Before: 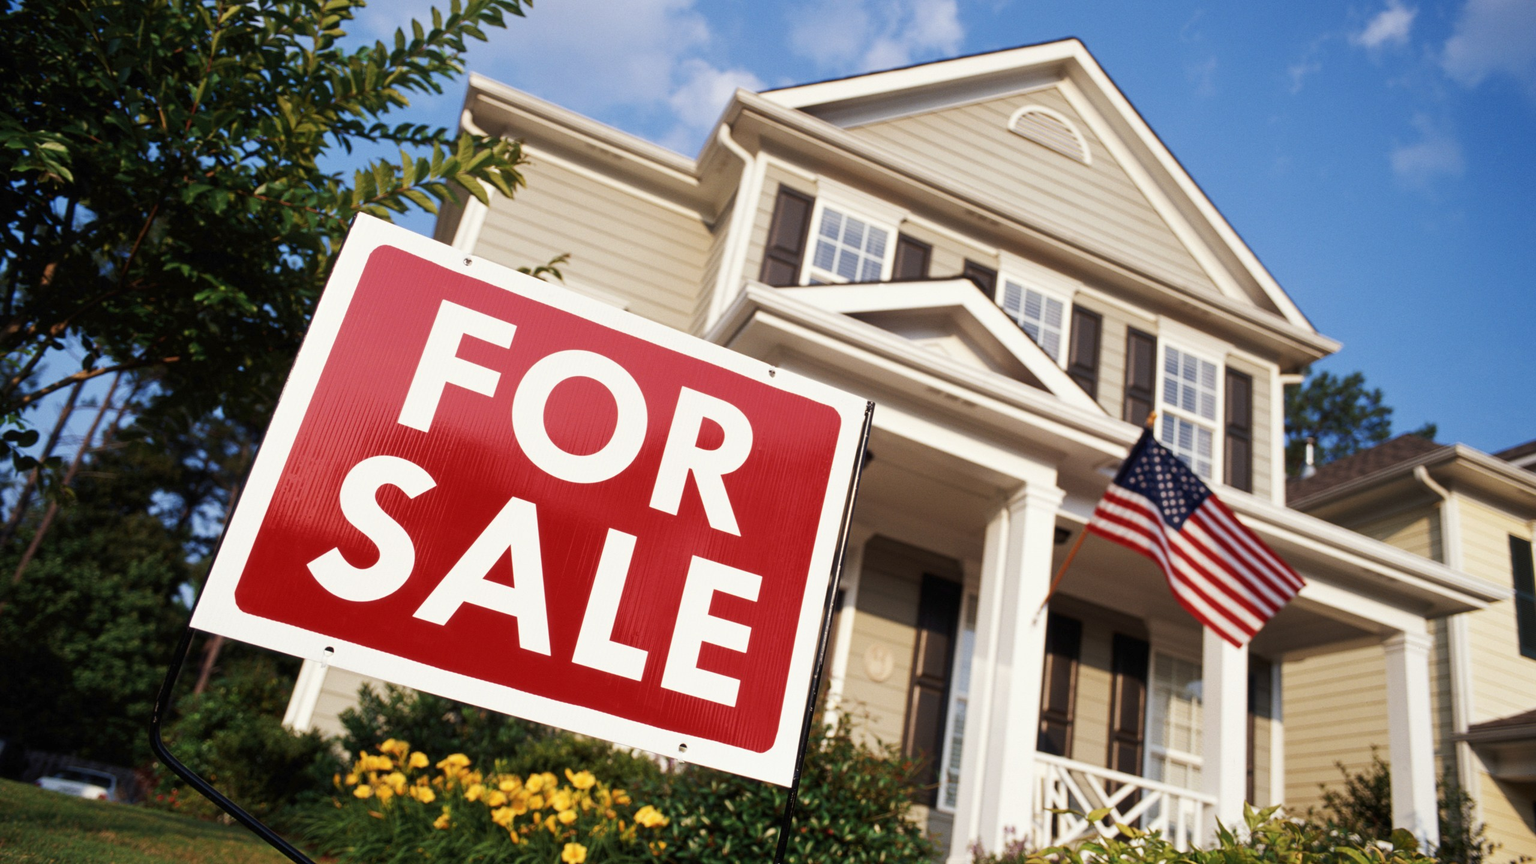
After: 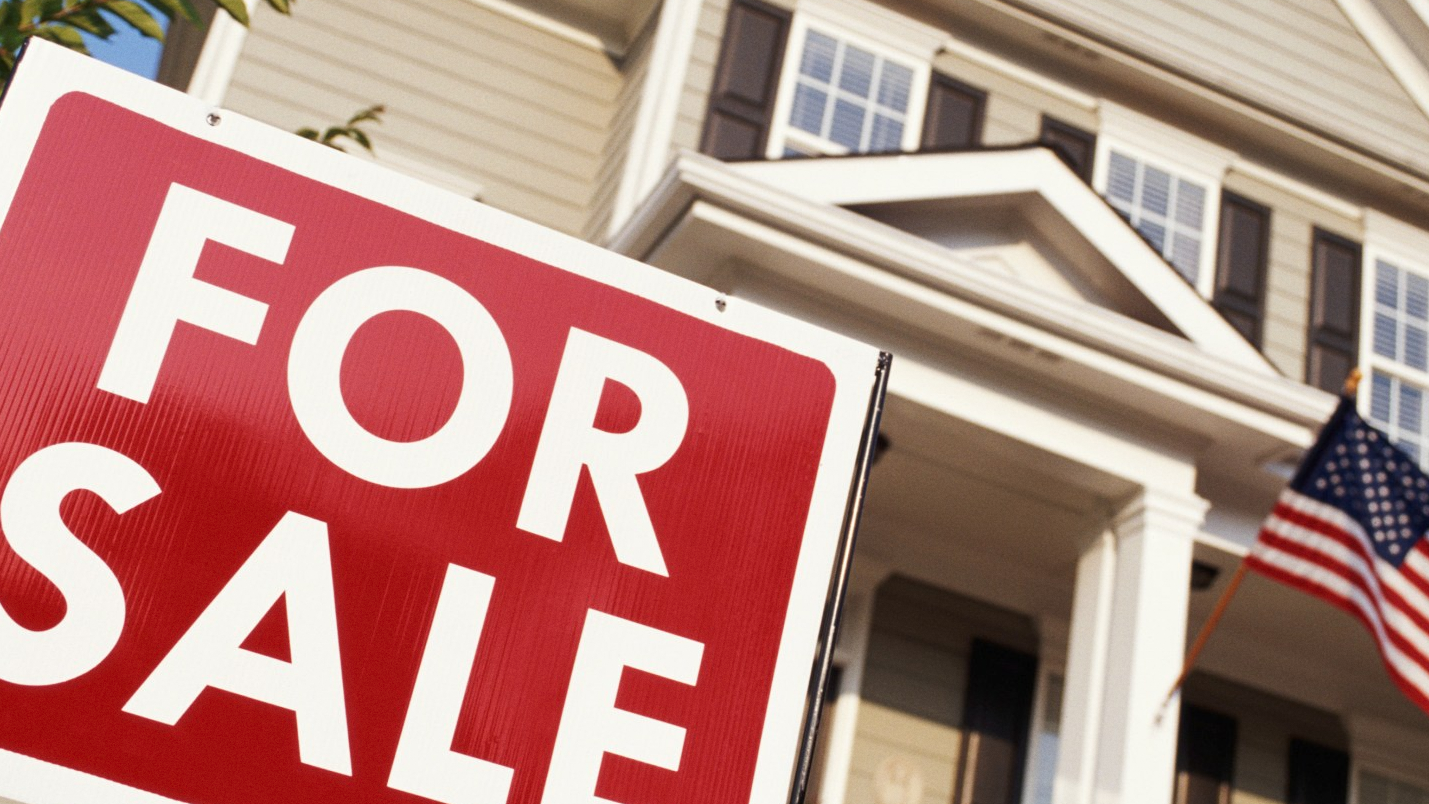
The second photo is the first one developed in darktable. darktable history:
grain: coarseness 0.09 ISO, strength 10%
white balance: emerald 1
crop and rotate: left 22.13%, top 22.054%, right 22.026%, bottom 22.102%
